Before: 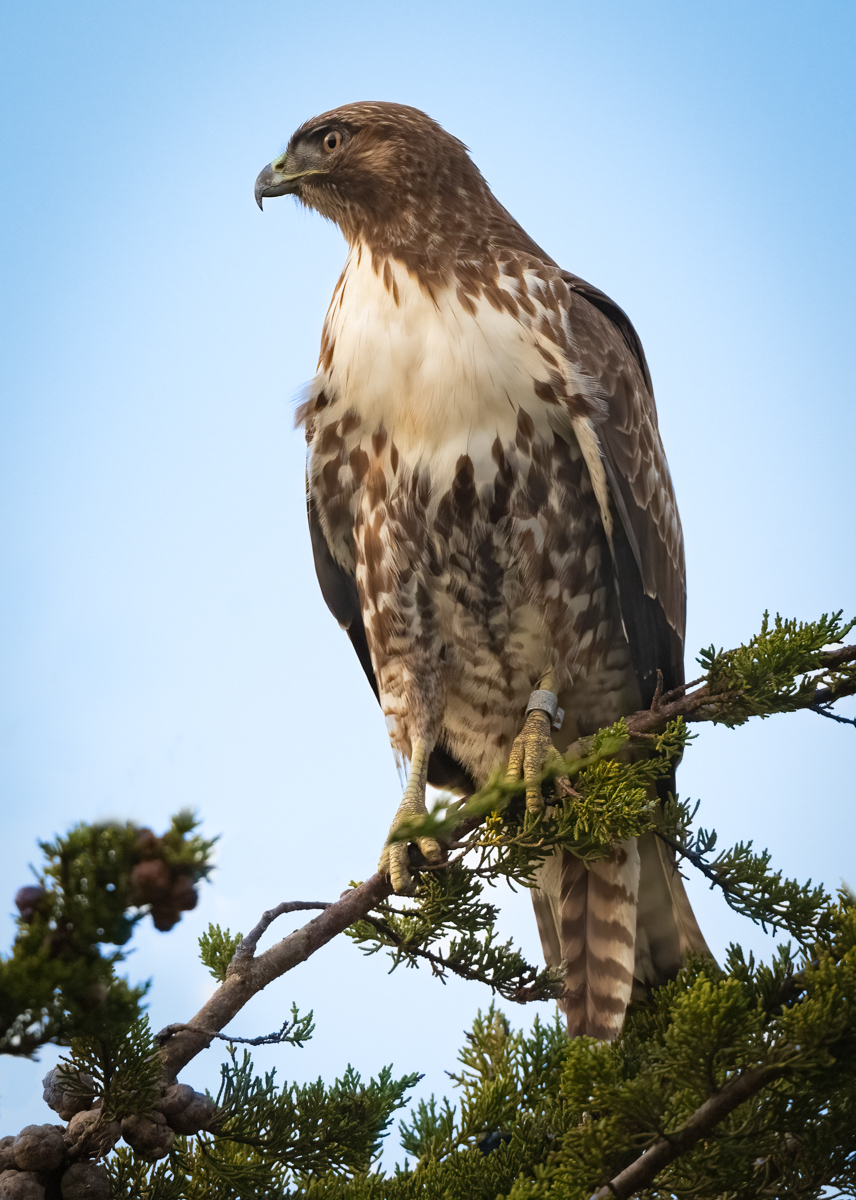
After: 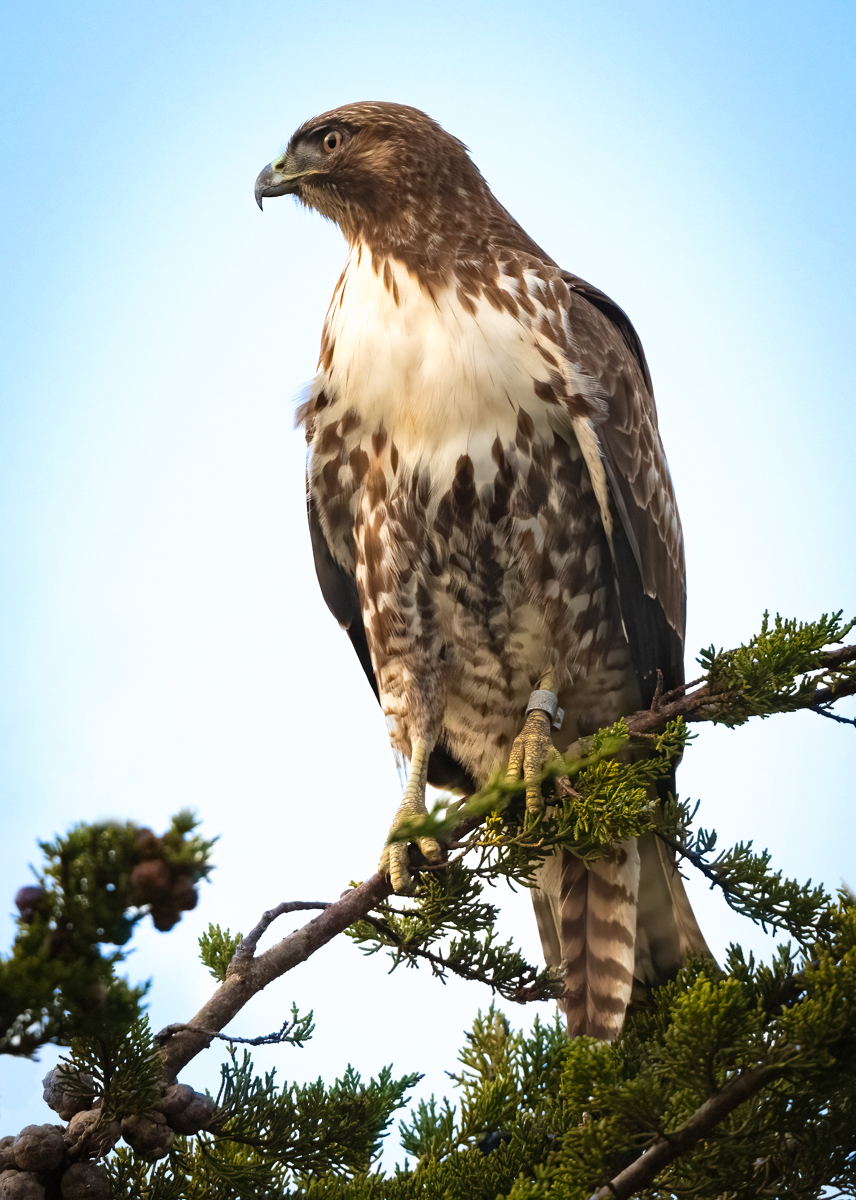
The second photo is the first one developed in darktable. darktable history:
tone curve: curves: ch0 [(0, 0) (0.003, 0.002) (0.011, 0.009) (0.025, 0.021) (0.044, 0.037) (0.069, 0.058) (0.1, 0.083) (0.136, 0.122) (0.177, 0.165) (0.224, 0.216) (0.277, 0.277) (0.335, 0.344) (0.399, 0.418) (0.468, 0.499) (0.543, 0.586) (0.623, 0.679) (0.709, 0.779) (0.801, 0.877) (0.898, 0.977) (1, 1)], preserve colors none
